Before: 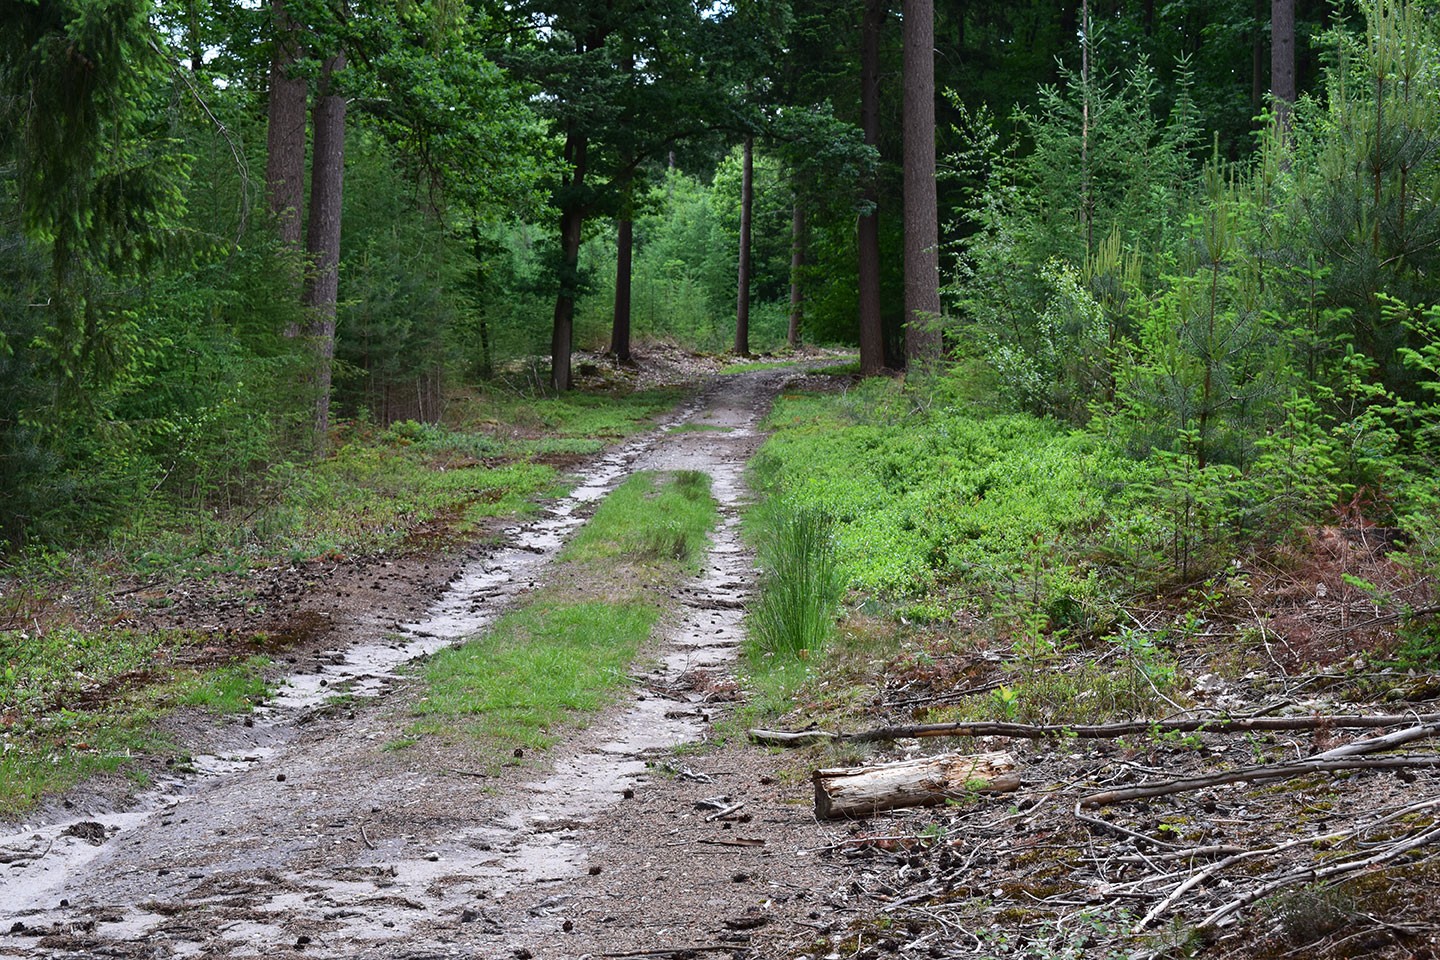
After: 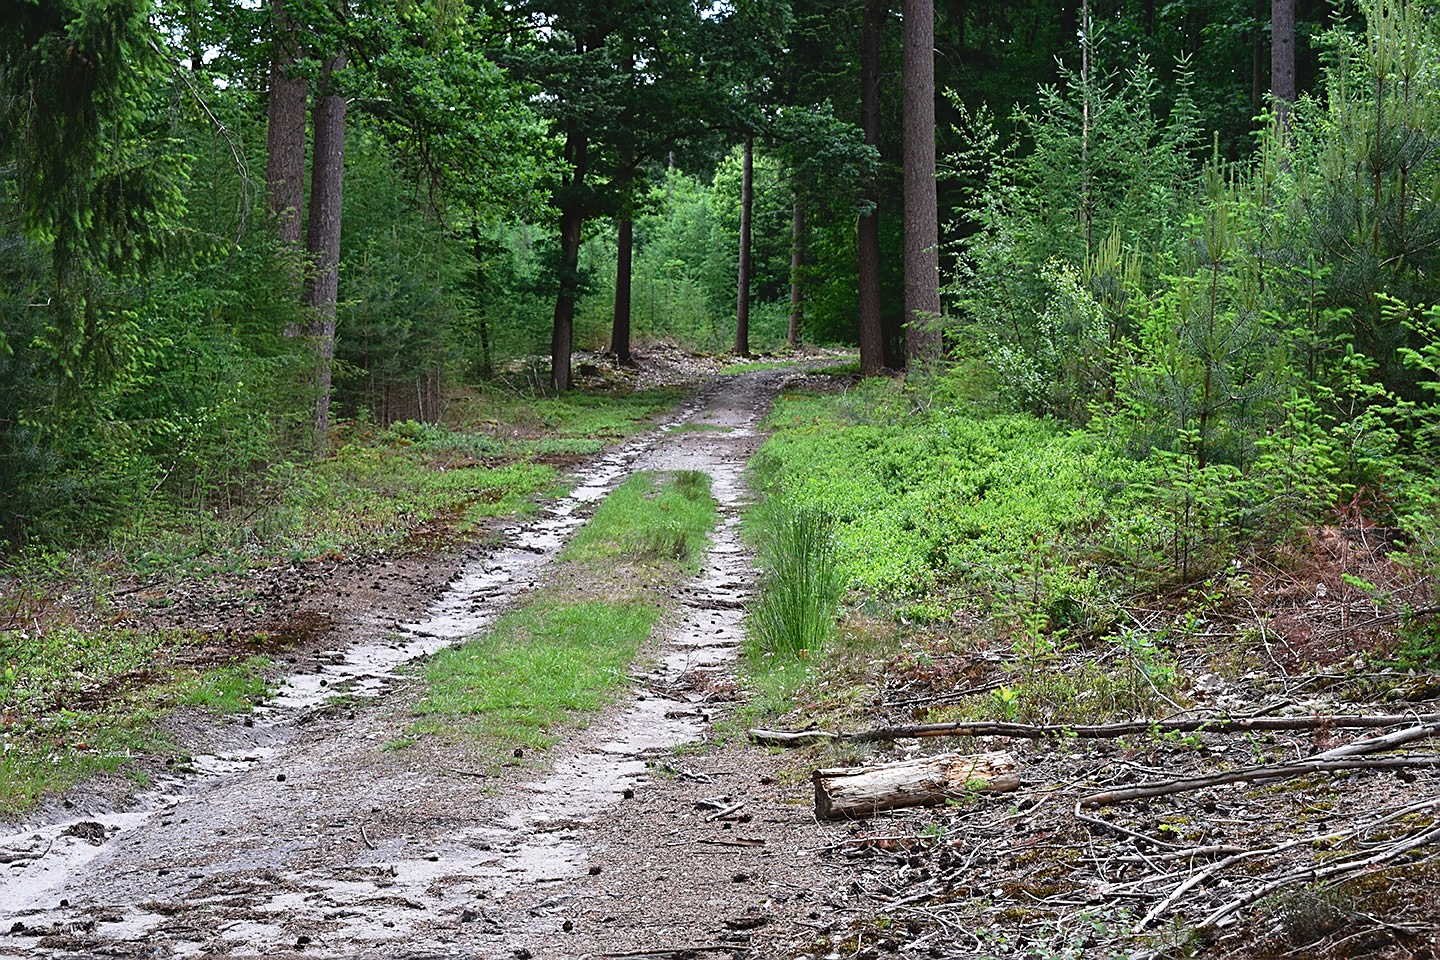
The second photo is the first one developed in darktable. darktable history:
sharpen: on, module defaults
tone curve: curves: ch0 [(0, 0) (0.003, 0.049) (0.011, 0.051) (0.025, 0.055) (0.044, 0.065) (0.069, 0.081) (0.1, 0.11) (0.136, 0.15) (0.177, 0.195) (0.224, 0.242) (0.277, 0.308) (0.335, 0.375) (0.399, 0.436) (0.468, 0.5) (0.543, 0.574) (0.623, 0.665) (0.709, 0.761) (0.801, 0.851) (0.898, 0.933) (1, 1)], preserve colors none
